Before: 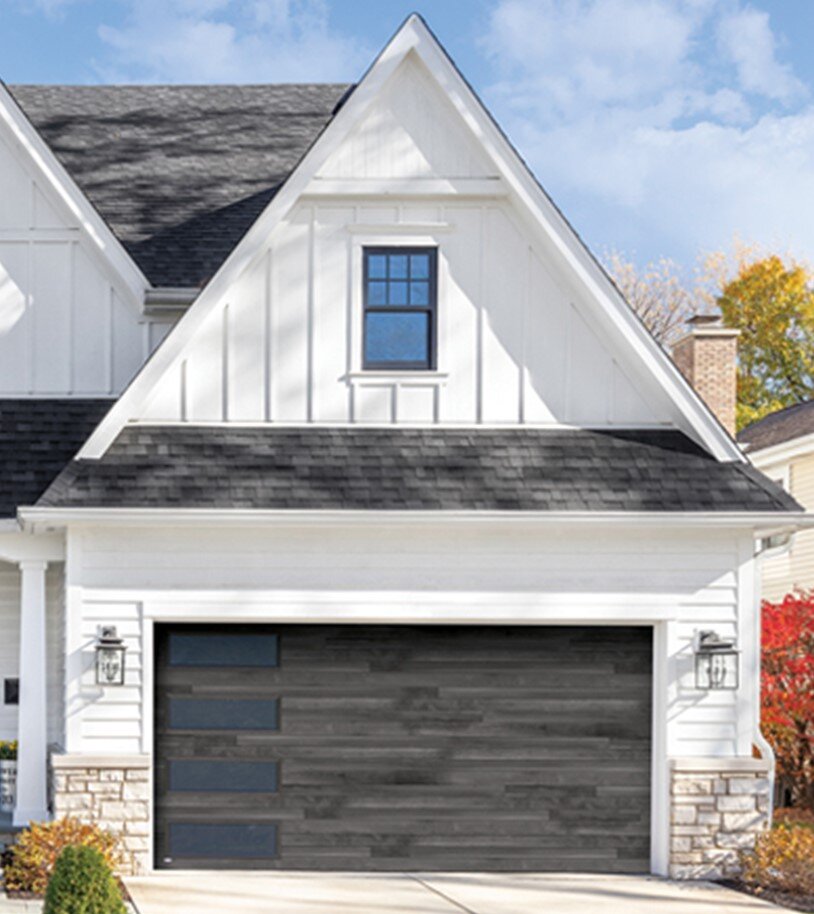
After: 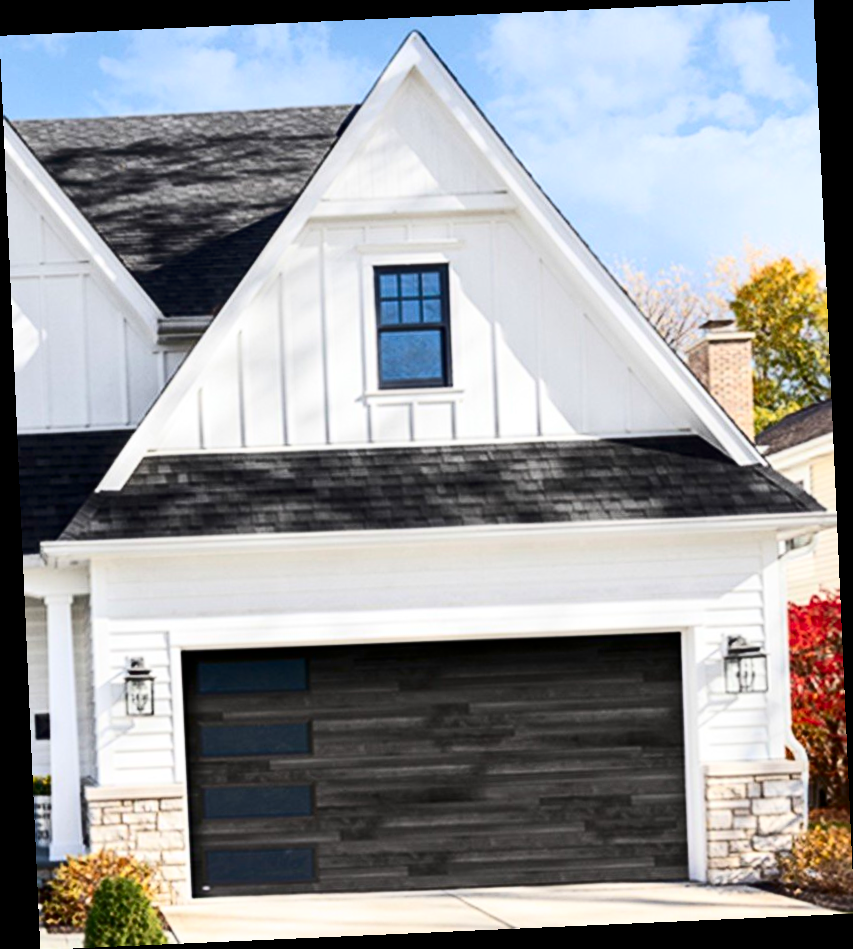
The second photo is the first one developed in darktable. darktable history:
tone equalizer: on, module defaults
rotate and perspective: rotation -2.56°, automatic cropping off
contrast brightness saturation: contrast 0.32, brightness -0.08, saturation 0.17
